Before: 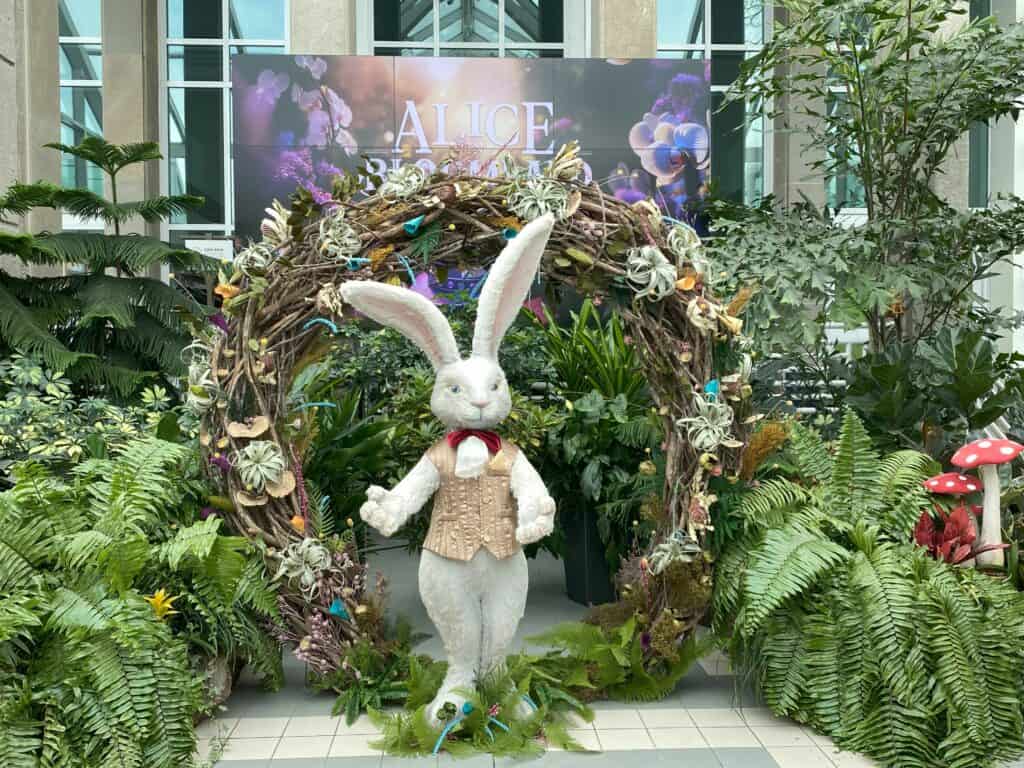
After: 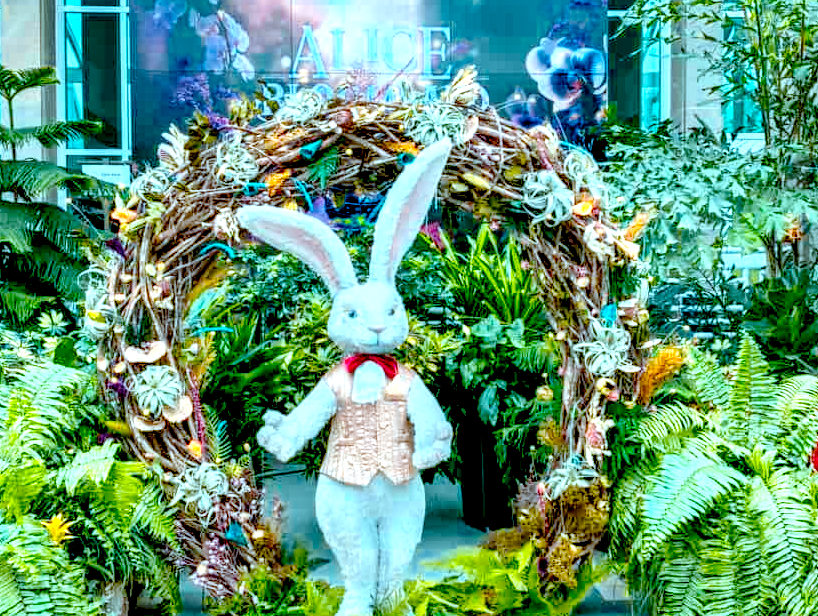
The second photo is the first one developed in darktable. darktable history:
contrast brightness saturation: brightness 0.148
tone curve: curves: ch0 [(0, 0) (0.23, 0.205) (0.486, 0.52) (0.822, 0.825) (0.994, 0.955)]; ch1 [(0, 0) (0.226, 0.261) (0.379, 0.442) (0.469, 0.472) (0.495, 0.495) (0.514, 0.504) (0.561, 0.568) (0.59, 0.612) (1, 1)]; ch2 [(0, 0) (0.269, 0.299) (0.459, 0.441) (0.498, 0.499) (0.523, 0.52) (0.586, 0.569) (0.635, 0.617) (0.659, 0.681) (0.718, 0.764) (1, 1)], preserve colors none
local contrast: highlights 16%, detail 186%
exposure: black level correction 0.018, exposure -0.007 EV, compensate highlight preservation false
color calibration: output R [1.422, -0.35, -0.252, 0], output G [-0.238, 1.259, -0.084, 0], output B [-0.081, -0.196, 1.58, 0], output brightness [0.49, 0.671, -0.57, 0], illuminant as shot in camera, x 0.358, y 0.373, temperature 4628.91 K, saturation algorithm version 1 (2020)
crop and rotate: left 10.122%, top 9.896%, right 9.907%, bottom 9.775%
shadows and highlights: shadows 25.41, highlights -48.14, soften with gaussian
